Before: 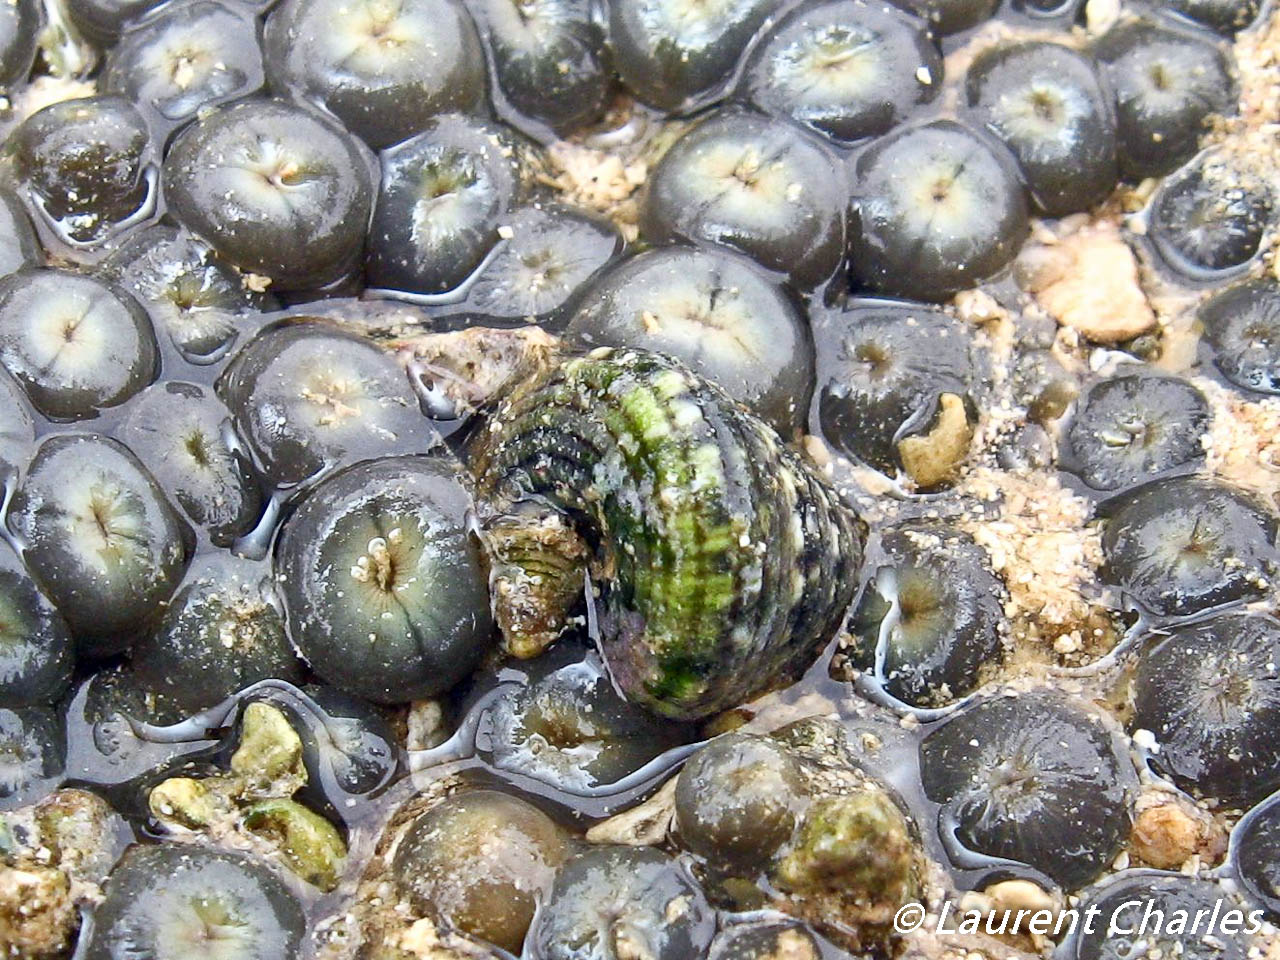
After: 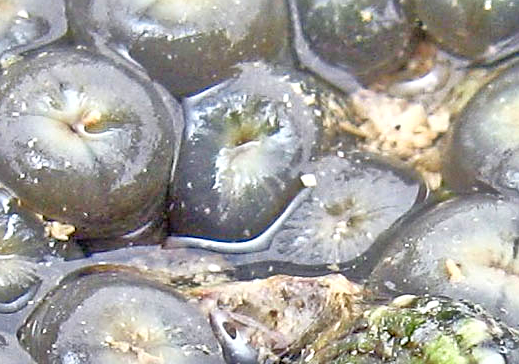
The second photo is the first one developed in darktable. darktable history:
crop: left 15.452%, top 5.459%, right 43.956%, bottom 56.62%
sharpen: on, module defaults
tone equalizer: -7 EV 0.15 EV, -6 EV 0.6 EV, -5 EV 1.15 EV, -4 EV 1.33 EV, -3 EV 1.15 EV, -2 EV 0.6 EV, -1 EV 0.15 EV, mask exposure compensation -0.5 EV
